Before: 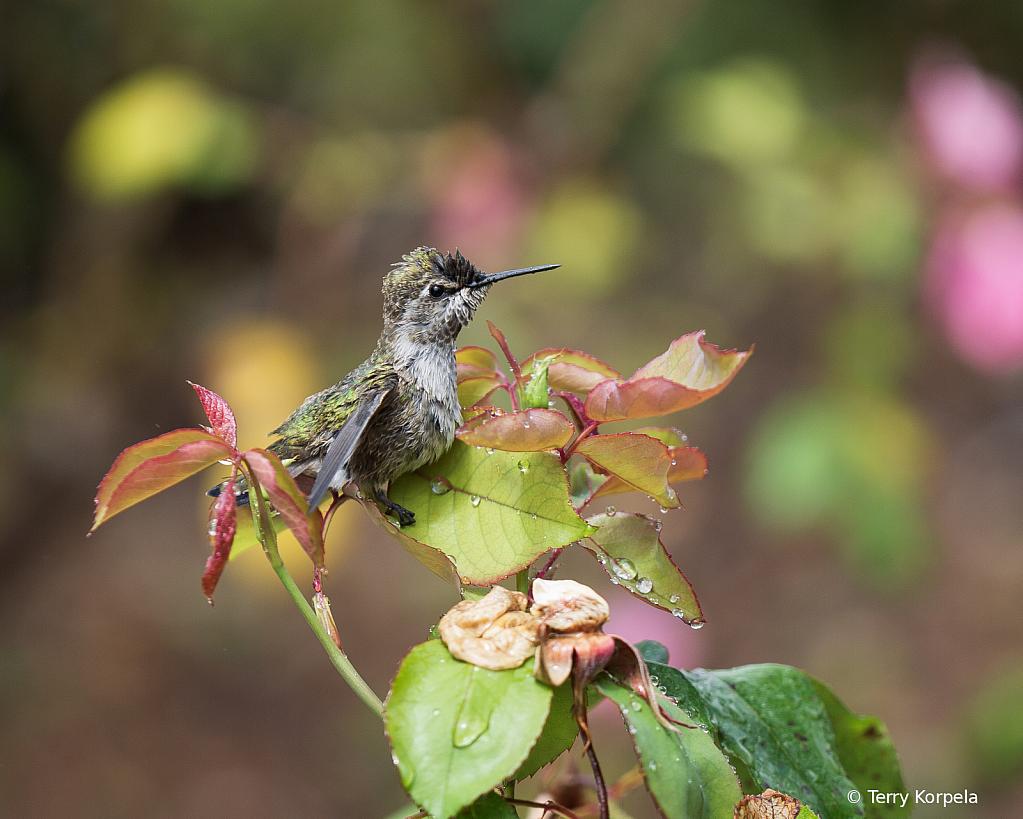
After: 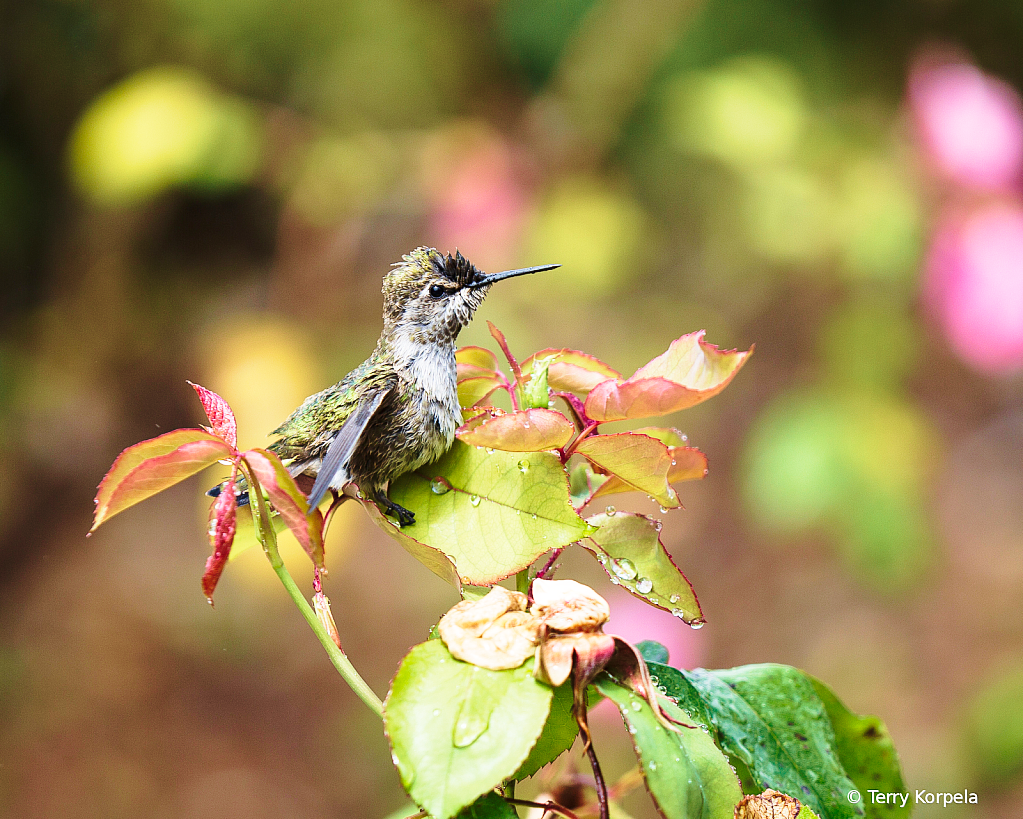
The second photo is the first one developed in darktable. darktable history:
velvia: strength 45%
base curve: curves: ch0 [(0, 0) (0.036, 0.037) (0.121, 0.228) (0.46, 0.76) (0.859, 0.983) (1, 1)], preserve colors none
